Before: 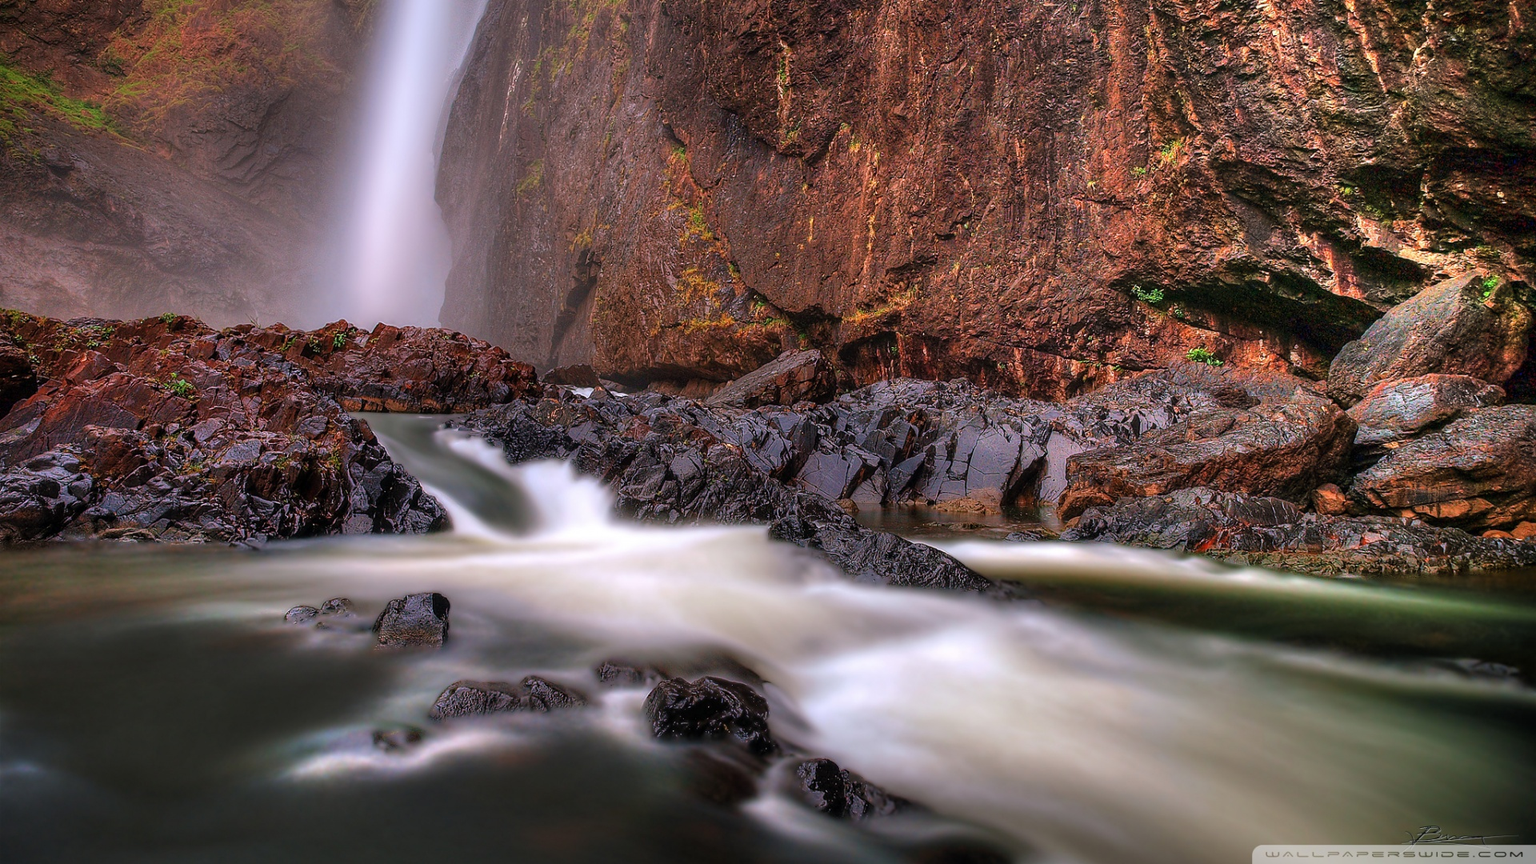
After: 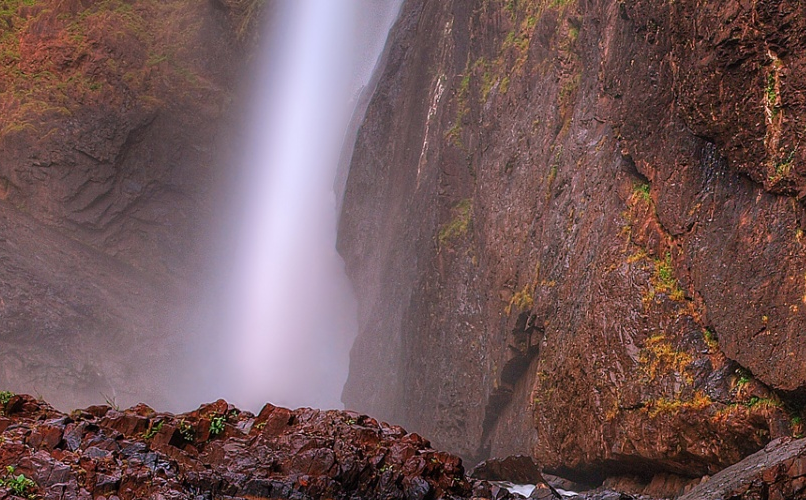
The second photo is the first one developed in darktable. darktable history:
crop and rotate: left 10.817%, top 0.062%, right 47.194%, bottom 53.626%
tone equalizer: on, module defaults
